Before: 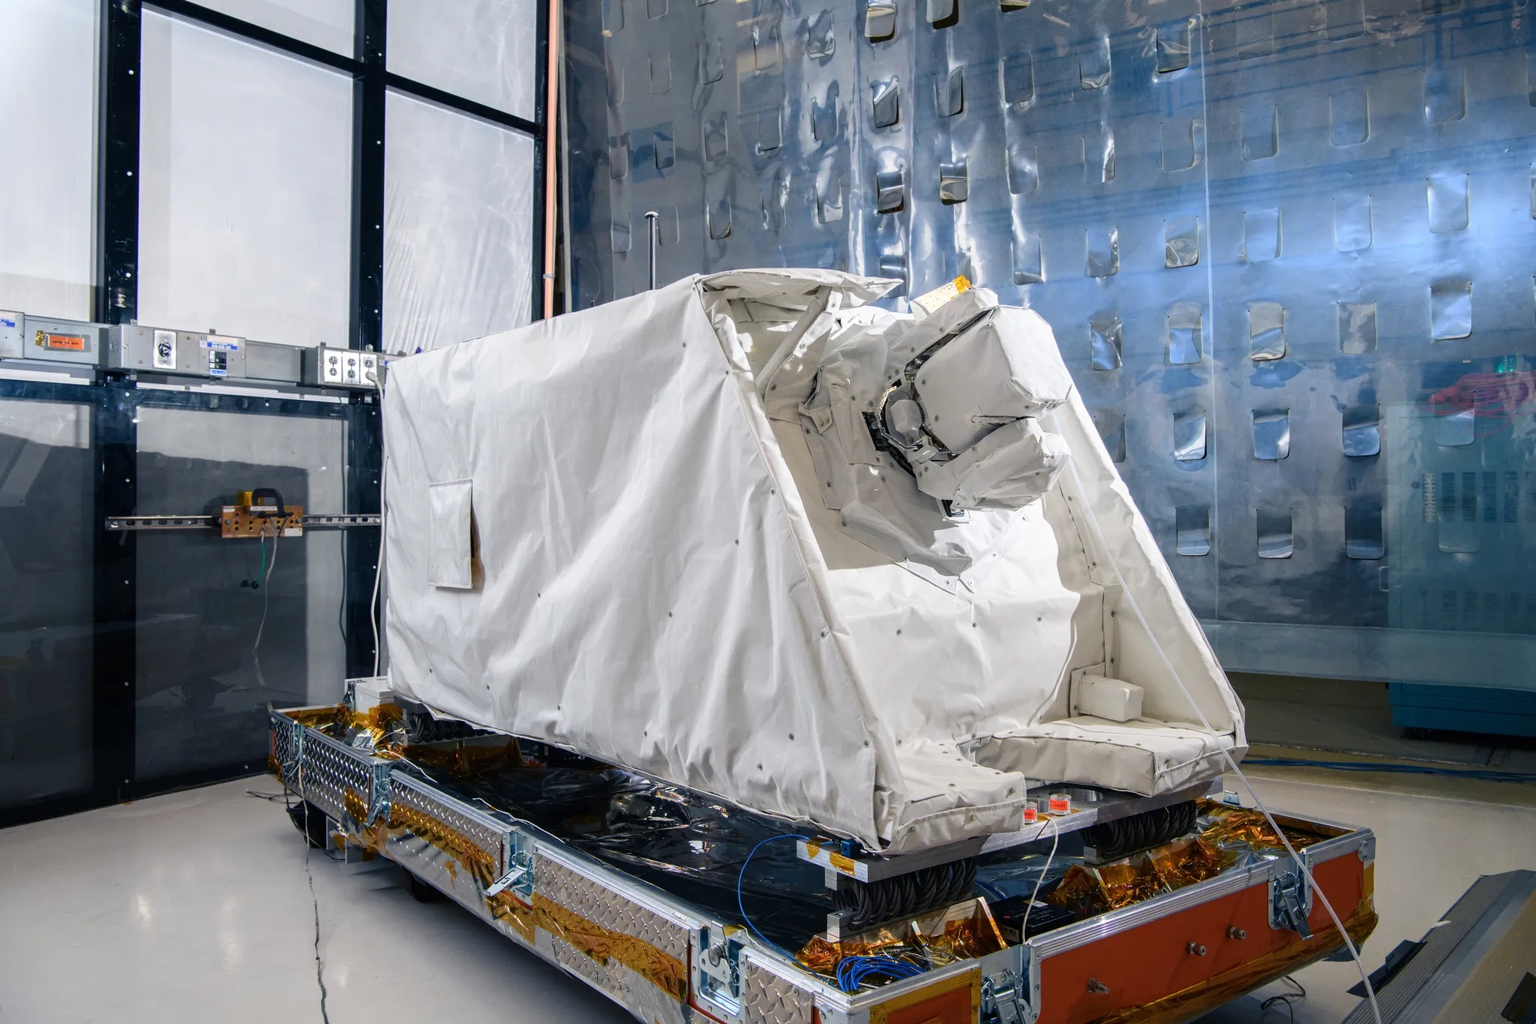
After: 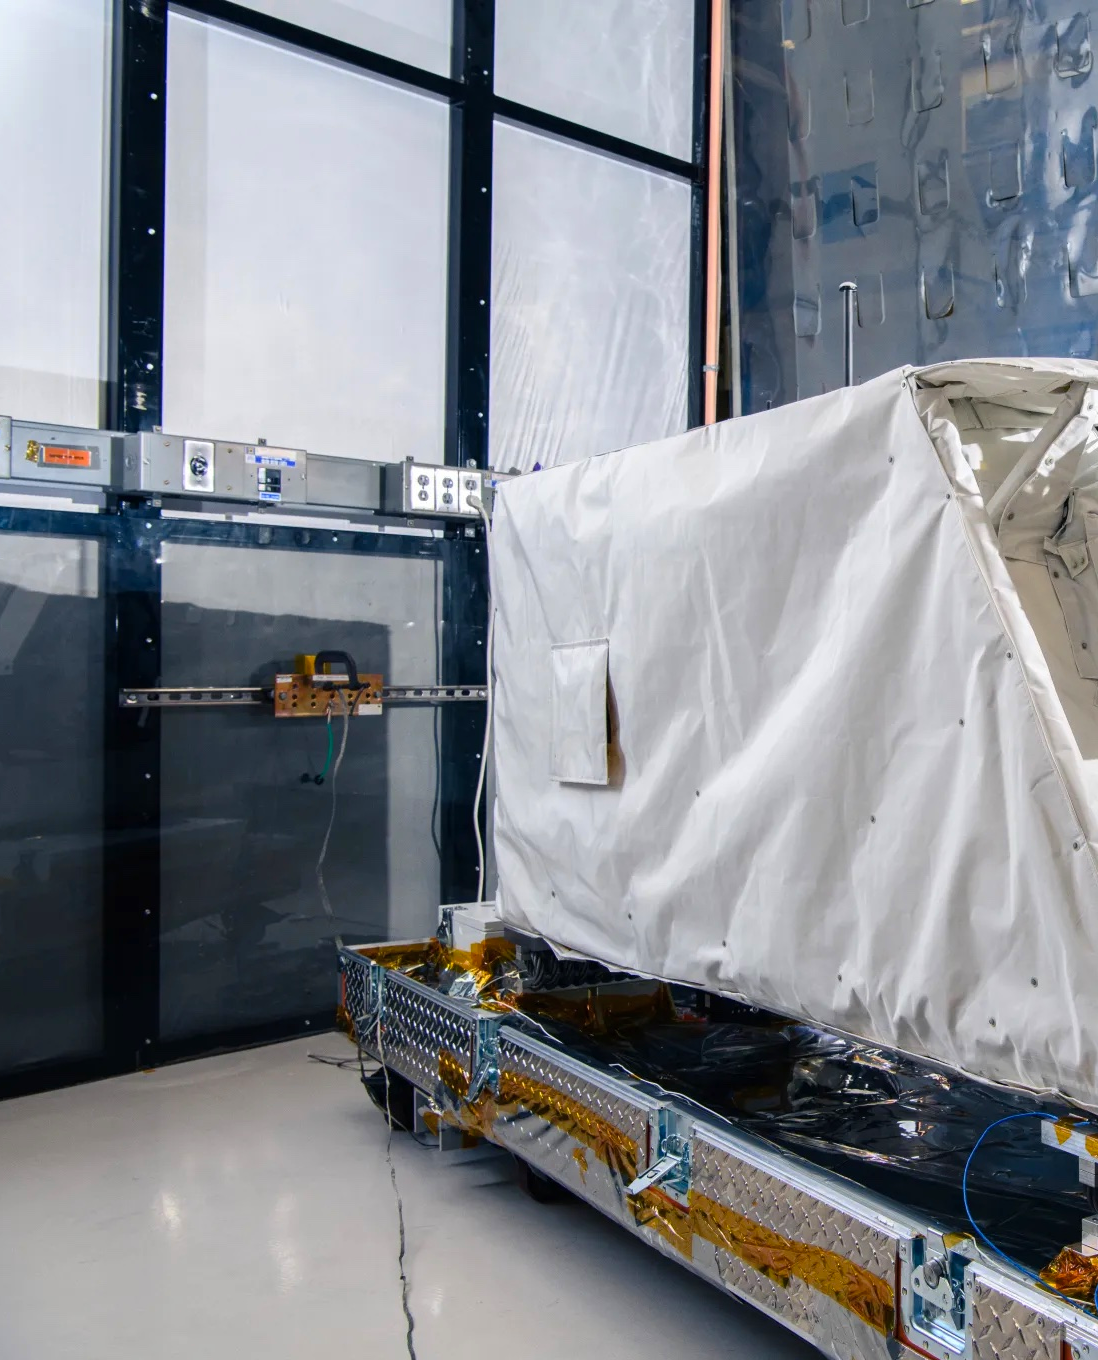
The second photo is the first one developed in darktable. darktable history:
crop: left 1.027%, right 45.358%, bottom 0.087%
color balance rgb: linear chroma grading › global chroma 8.703%, perceptual saturation grading › global saturation 0.086%, global vibrance 16.207%, saturation formula JzAzBz (2021)
